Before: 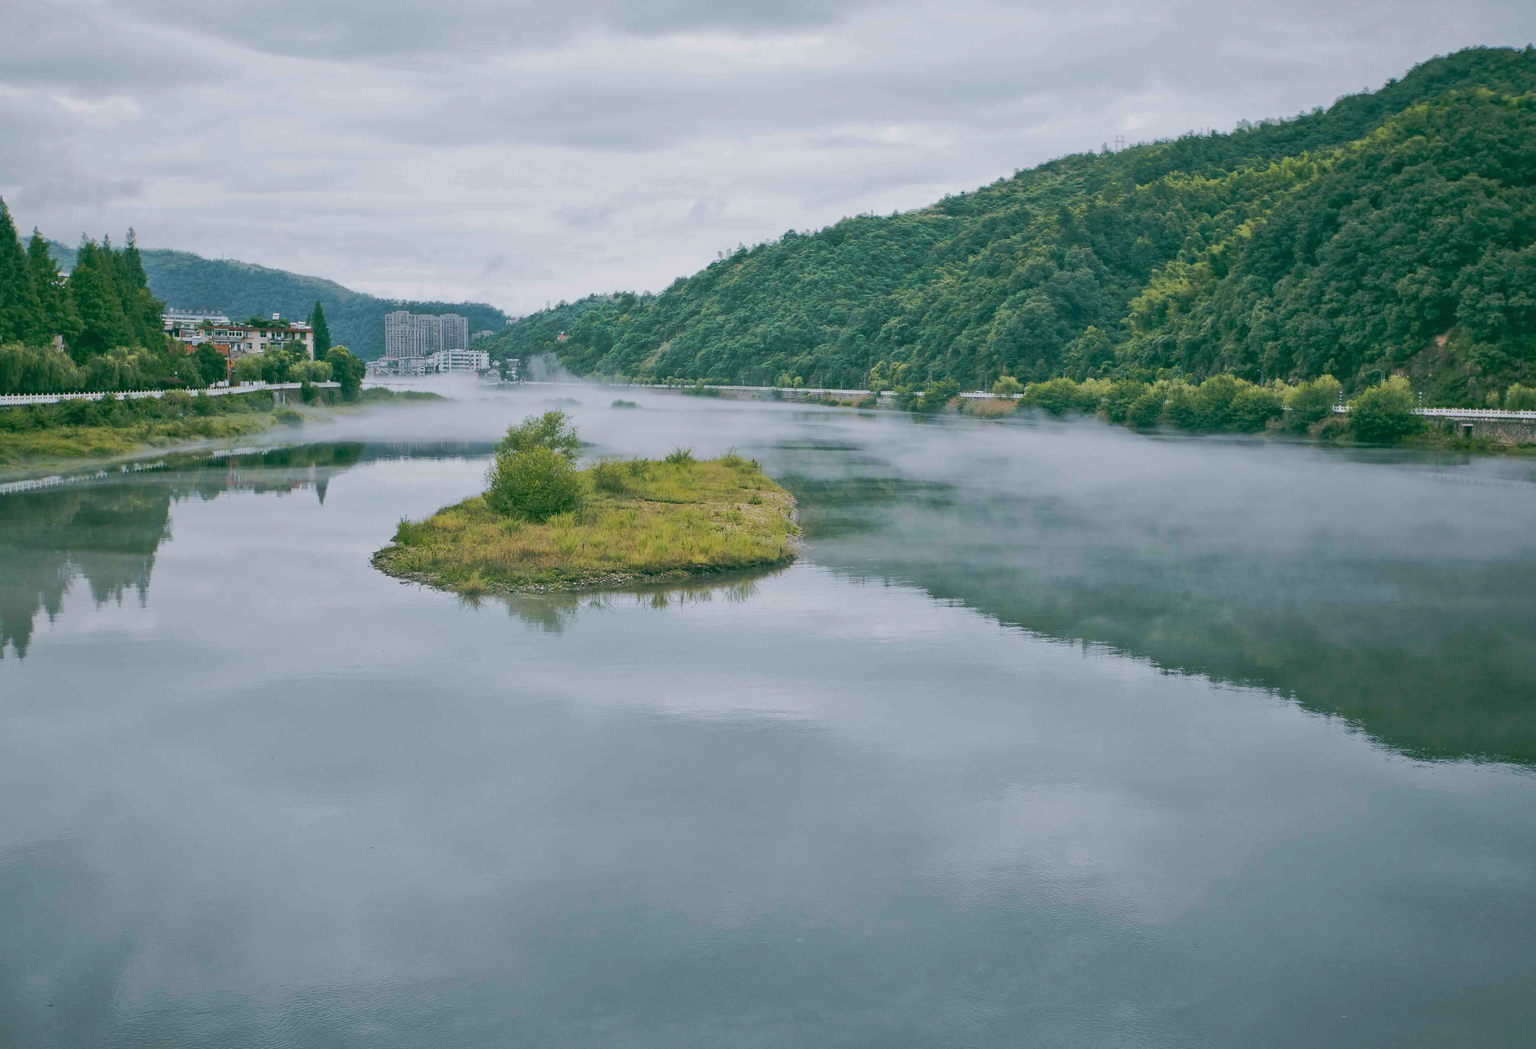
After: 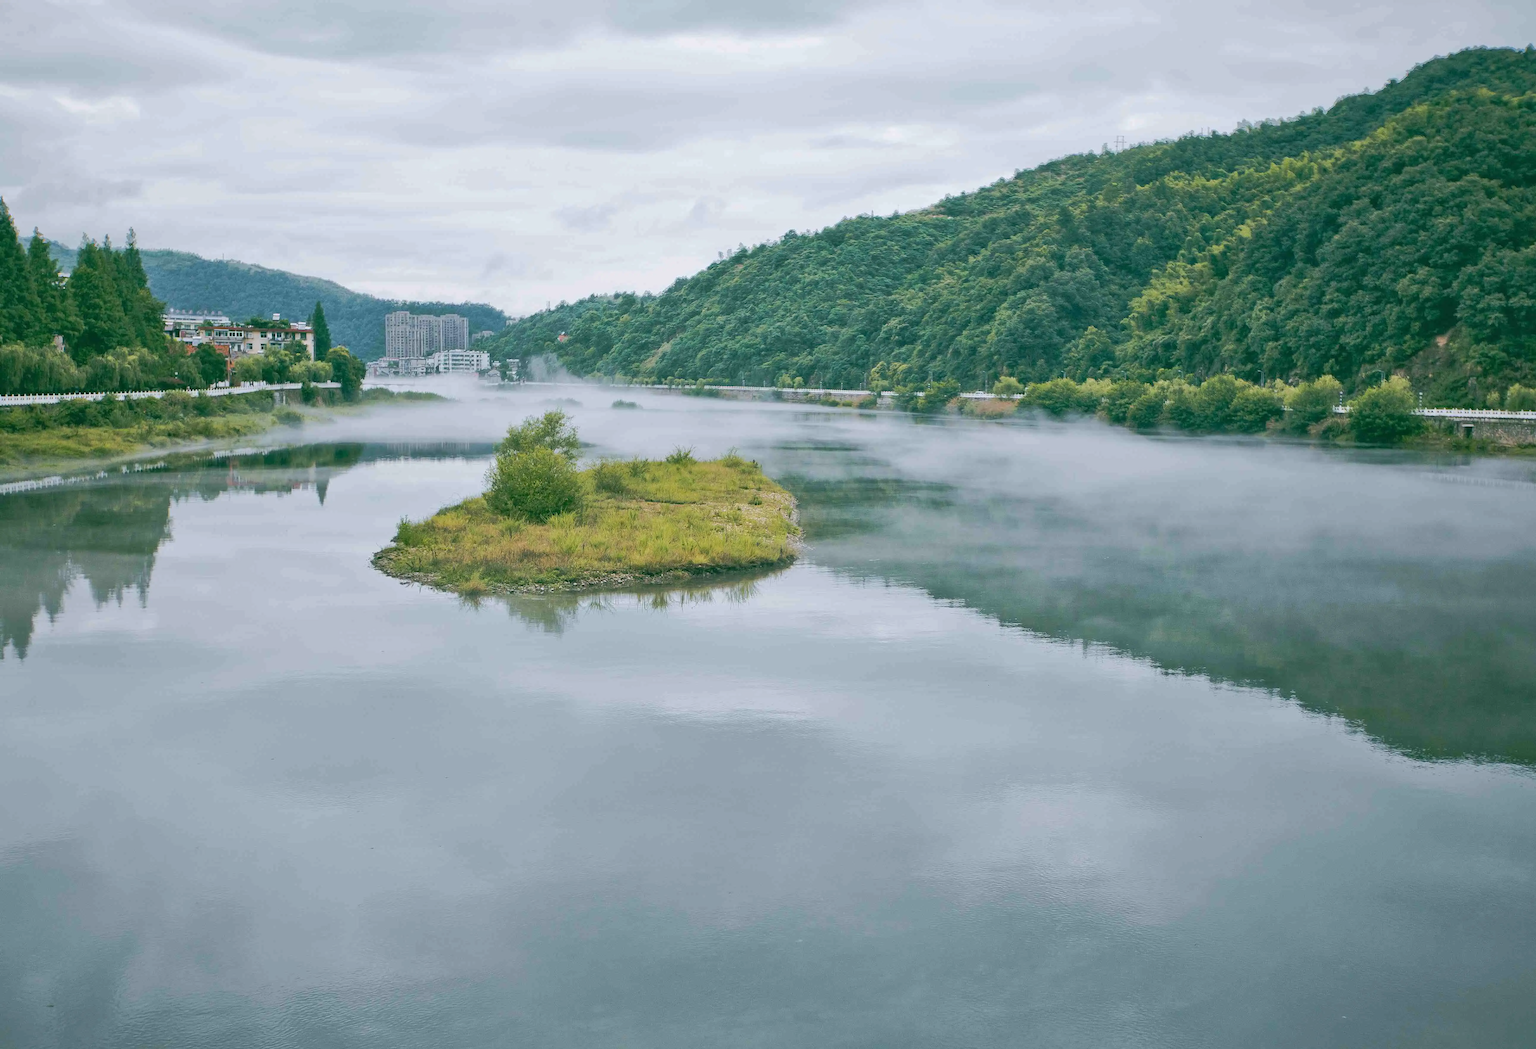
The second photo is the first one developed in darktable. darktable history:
exposure: exposure 0.293 EV, compensate exposure bias true, compensate highlight preservation false
